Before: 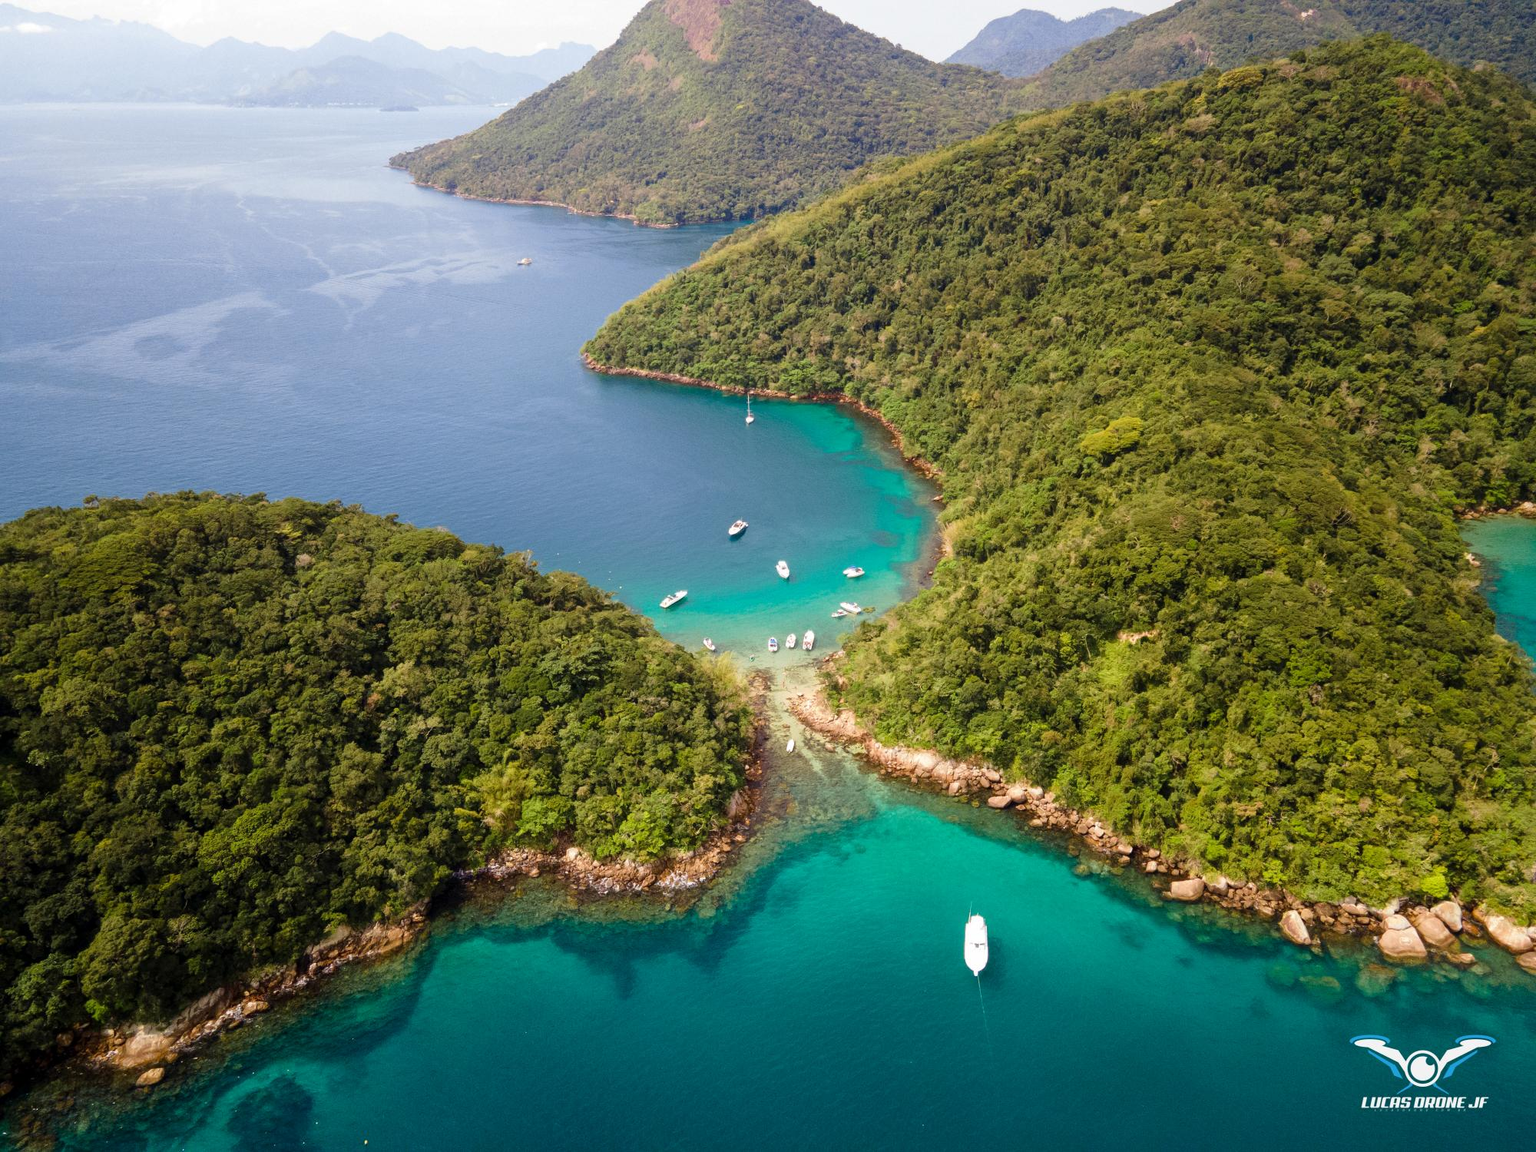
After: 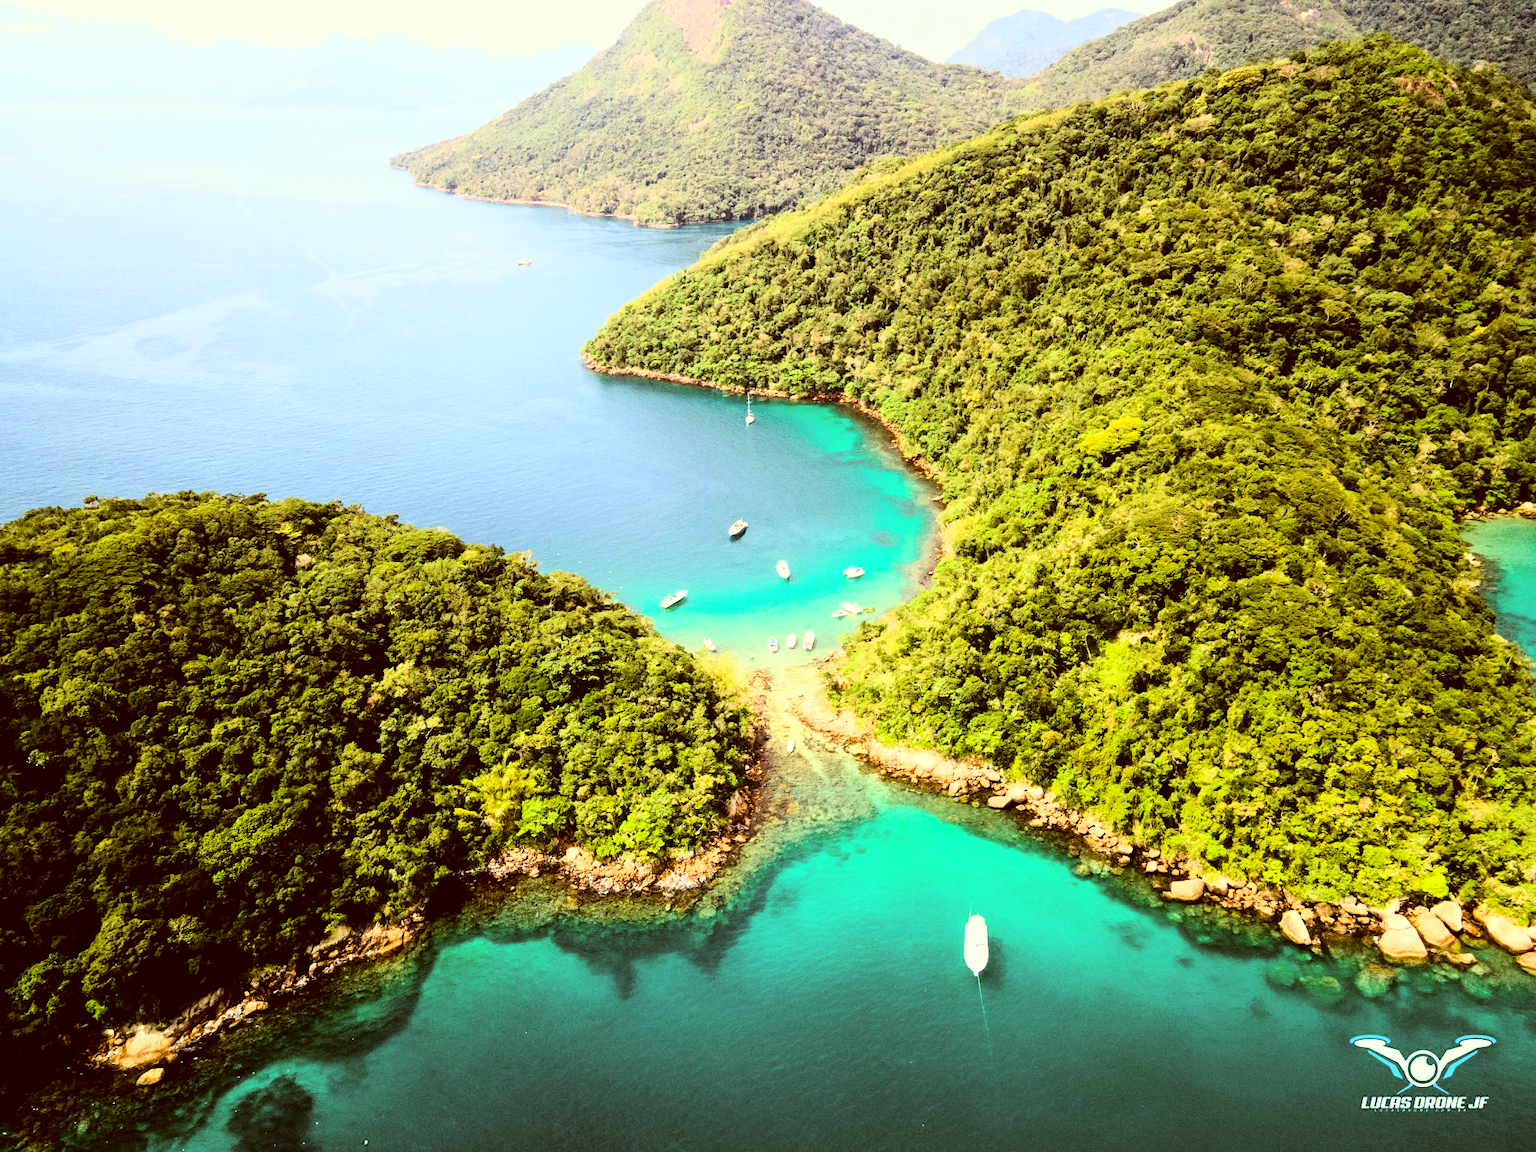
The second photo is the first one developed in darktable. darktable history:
color correction: highlights a* -5.3, highlights b* 9.8, shadows a* 9.8, shadows b* 24.26
rgb curve: curves: ch0 [(0, 0) (0.21, 0.15) (0.24, 0.21) (0.5, 0.75) (0.75, 0.96) (0.89, 0.99) (1, 1)]; ch1 [(0, 0.02) (0.21, 0.13) (0.25, 0.2) (0.5, 0.67) (0.75, 0.9) (0.89, 0.97) (1, 1)]; ch2 [(0, 0.02) (0.21, 0.13) (0.25, 0.2) (0.5, 0.67) (0.75, 0.9) (0.89, 0.97) (1, 1)], compensate middle gray true
